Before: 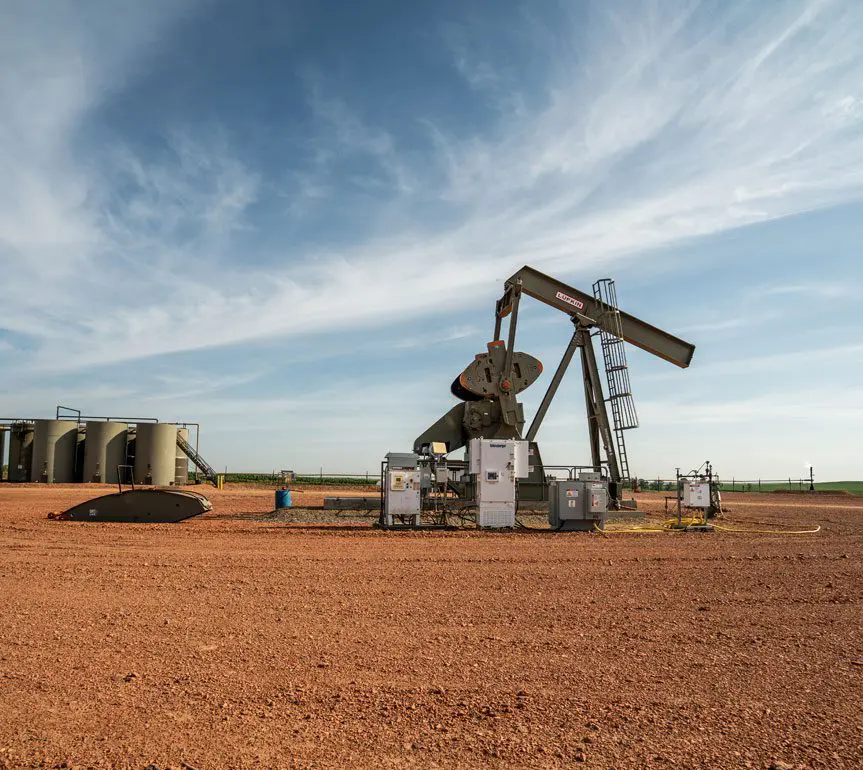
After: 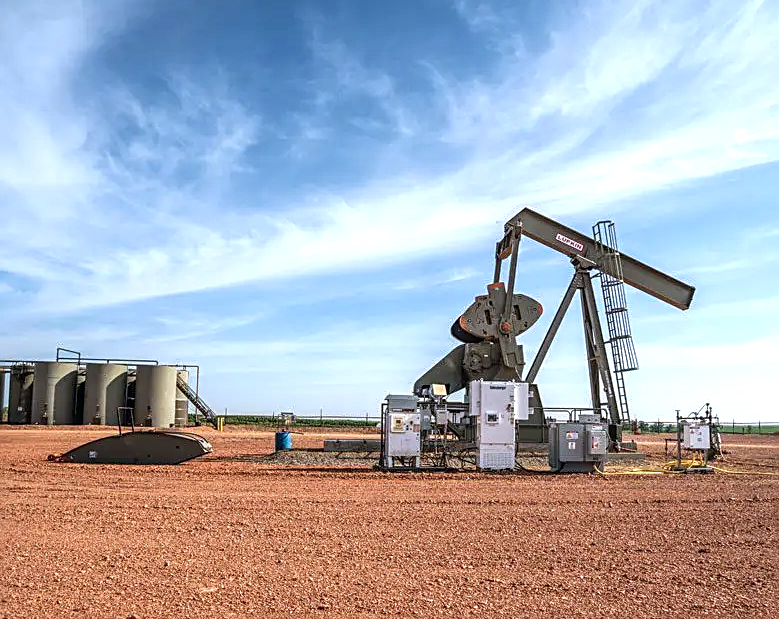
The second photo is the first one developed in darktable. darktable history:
local contrast: on, module defaults
crop: top 7.541%, right 9.718%, bottom 12.044%
color calibration: illuminant custom, x 0.371, y 0.382, temperature 4279.12 K
sharpen: amount 0.494
exposure: black level correction -0.001, exposure 0.532 EV, compensate exposure bias true, compensate highlight preservation false
